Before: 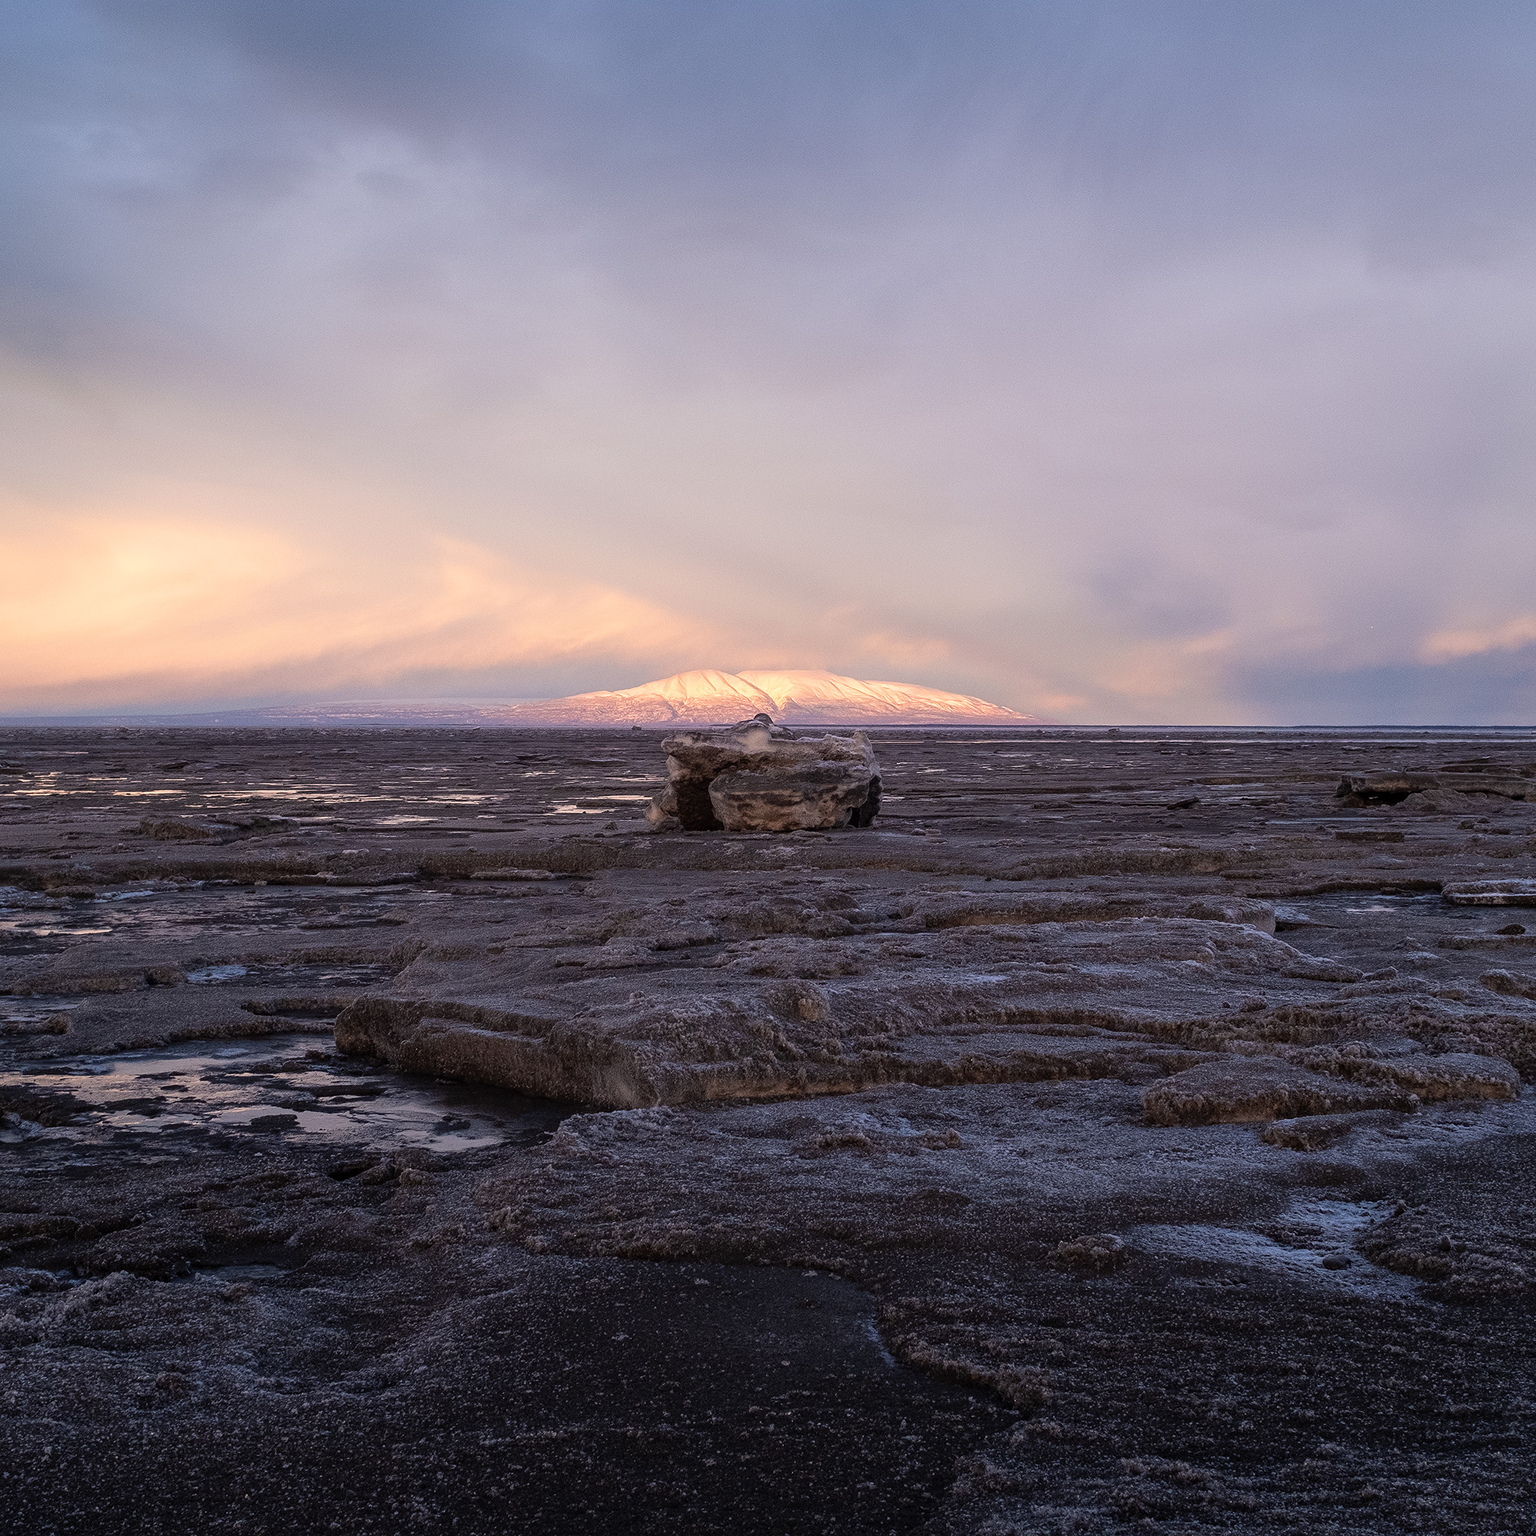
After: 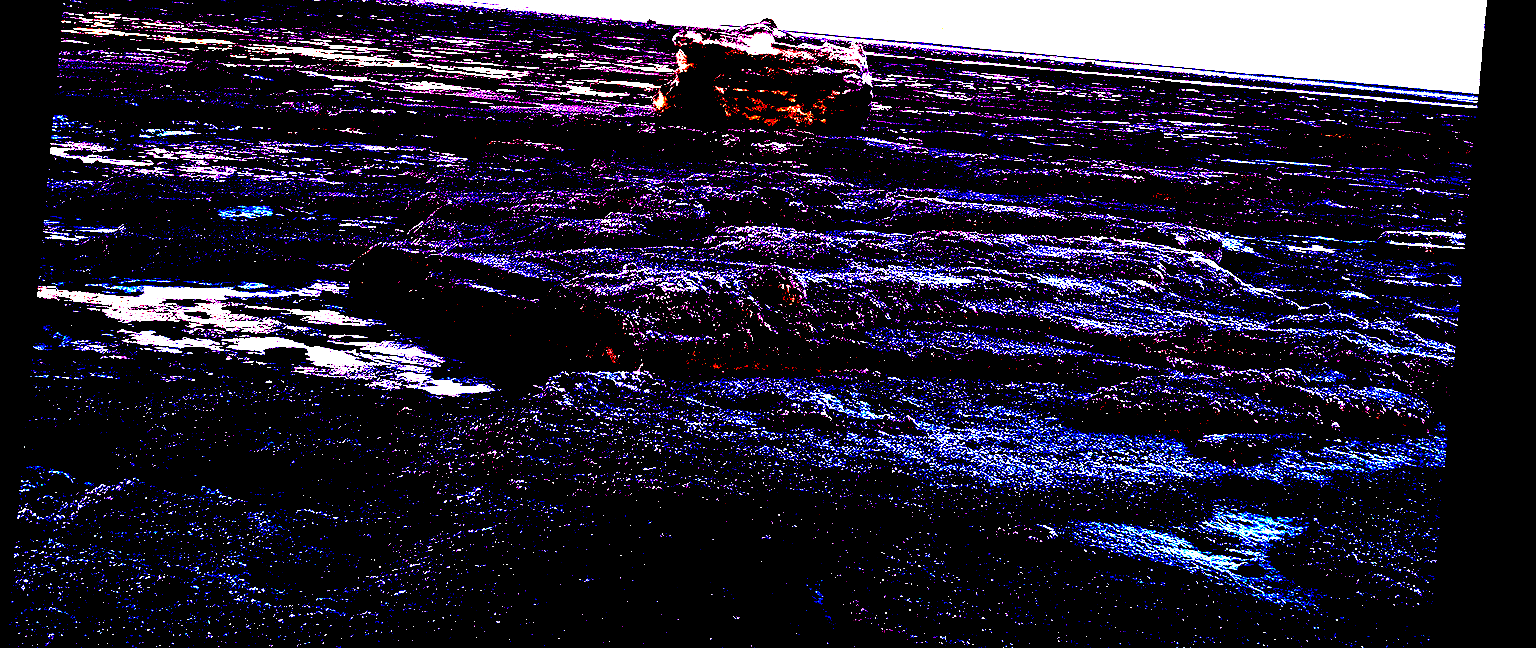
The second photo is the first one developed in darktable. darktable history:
crop: top 45.551%, bottom 12.262%
rotate and perspective: rotation 5.12°, automatic cropping off
exposure: black level correction 0.1, exposure 3 EV, compensate highlight preservation false
